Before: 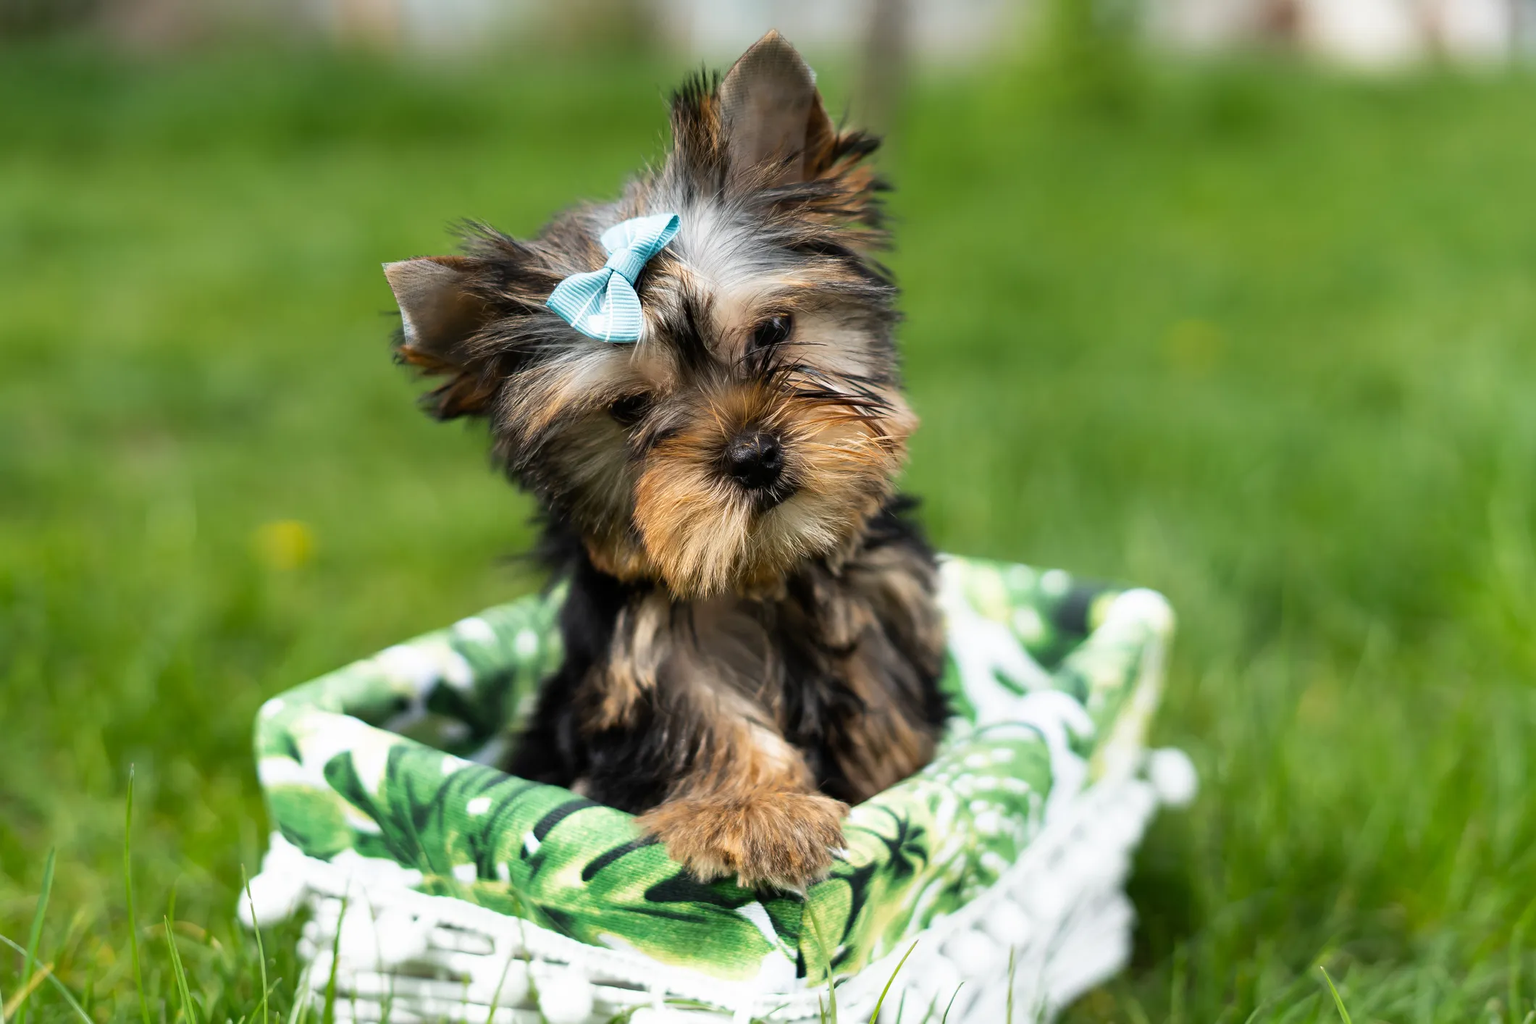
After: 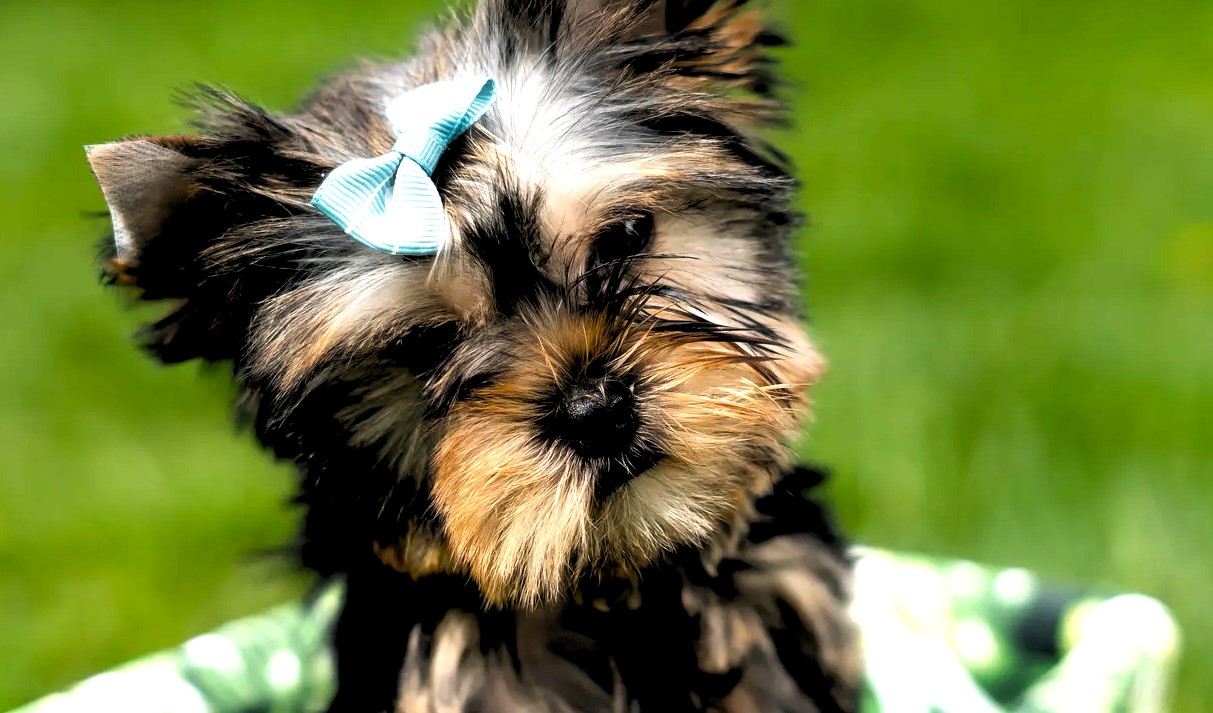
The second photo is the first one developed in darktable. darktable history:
haze removal: strength -0.1, adaptive false
crop: left 20.932%, top 15.471%, right 21.848%, bottom 34.081%
rgb levels: levels [[0.034, 0.472, 0.904], [0, 0.5, 1], [0, 0.5, 1]]
color balance rgb: shadows lift › chroma 1%, shadows lift › hue 217.2°, power › hue 310.8°, highlights gain › chroma 1%, highlights gain › hue 54°, global offset › luminance 0.5%, global offset › hue 171.6°, perceptual saturation grading › global saturation 14.09%, perceptual saturation grading › highlights -25%, perceptual saturation grading › shadows 30%, perceptual brilliance grading › highlights 13.42%, perceptual brilliance grading › mid-tones 8.05%, perceptual brilliance grading › shadows -17.45%, global vibrance 25%
